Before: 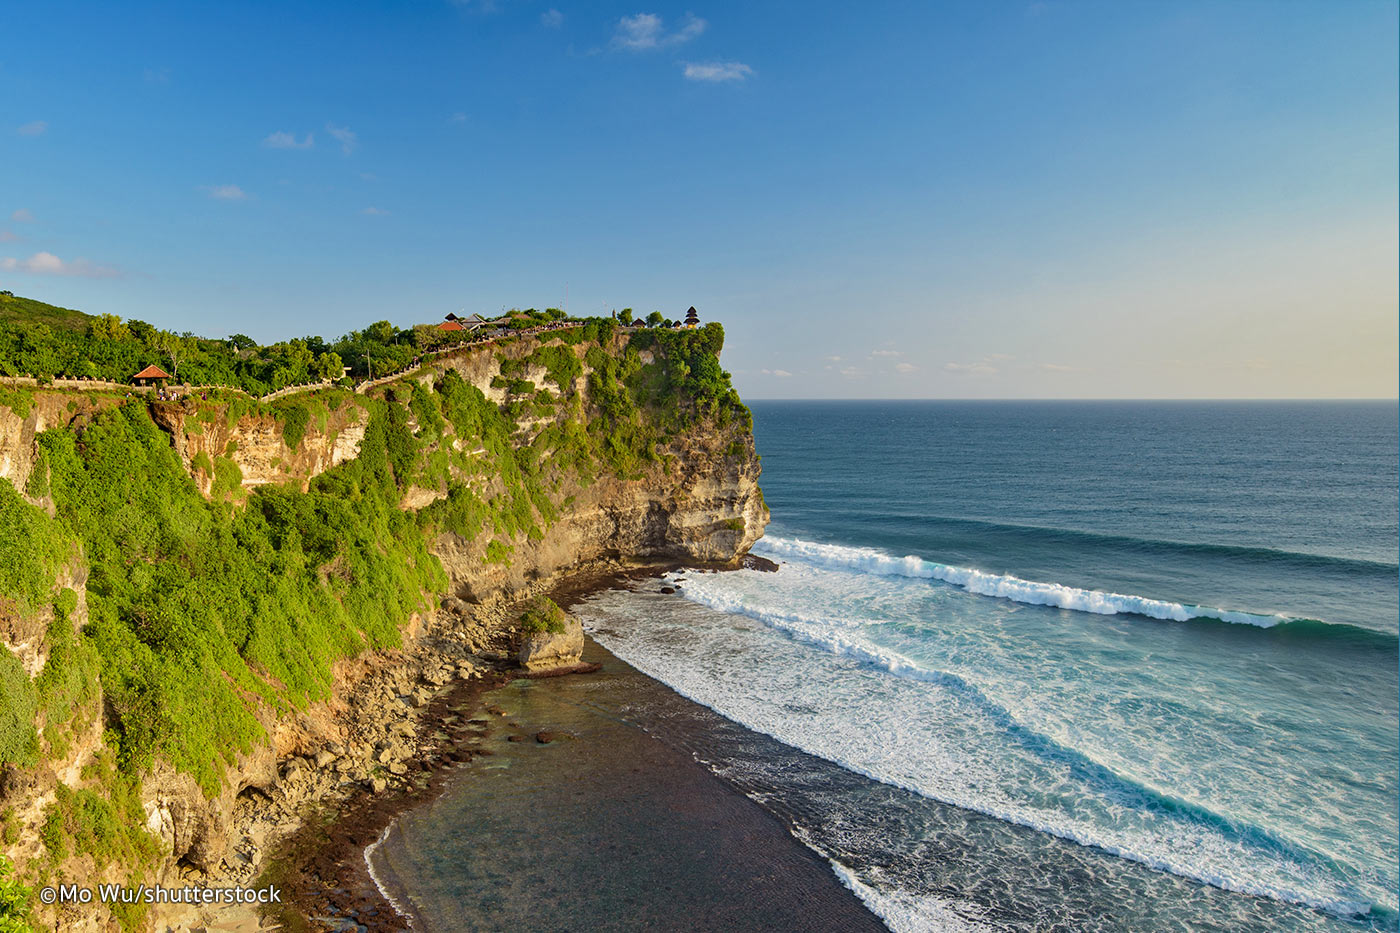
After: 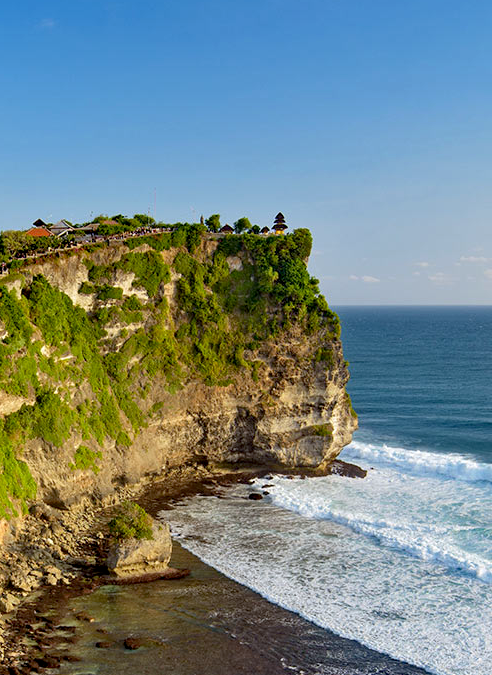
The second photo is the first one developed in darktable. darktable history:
exposure: black level correction 0.009, exposure 0.119 EV, compensate highlight preservation false
white balance: red 0.976, blue 1.04
tone equalizer: on, module defaults
crop and rotate: left 29.476%, top 10.214%, right 35.32%, bottom 17.333%
